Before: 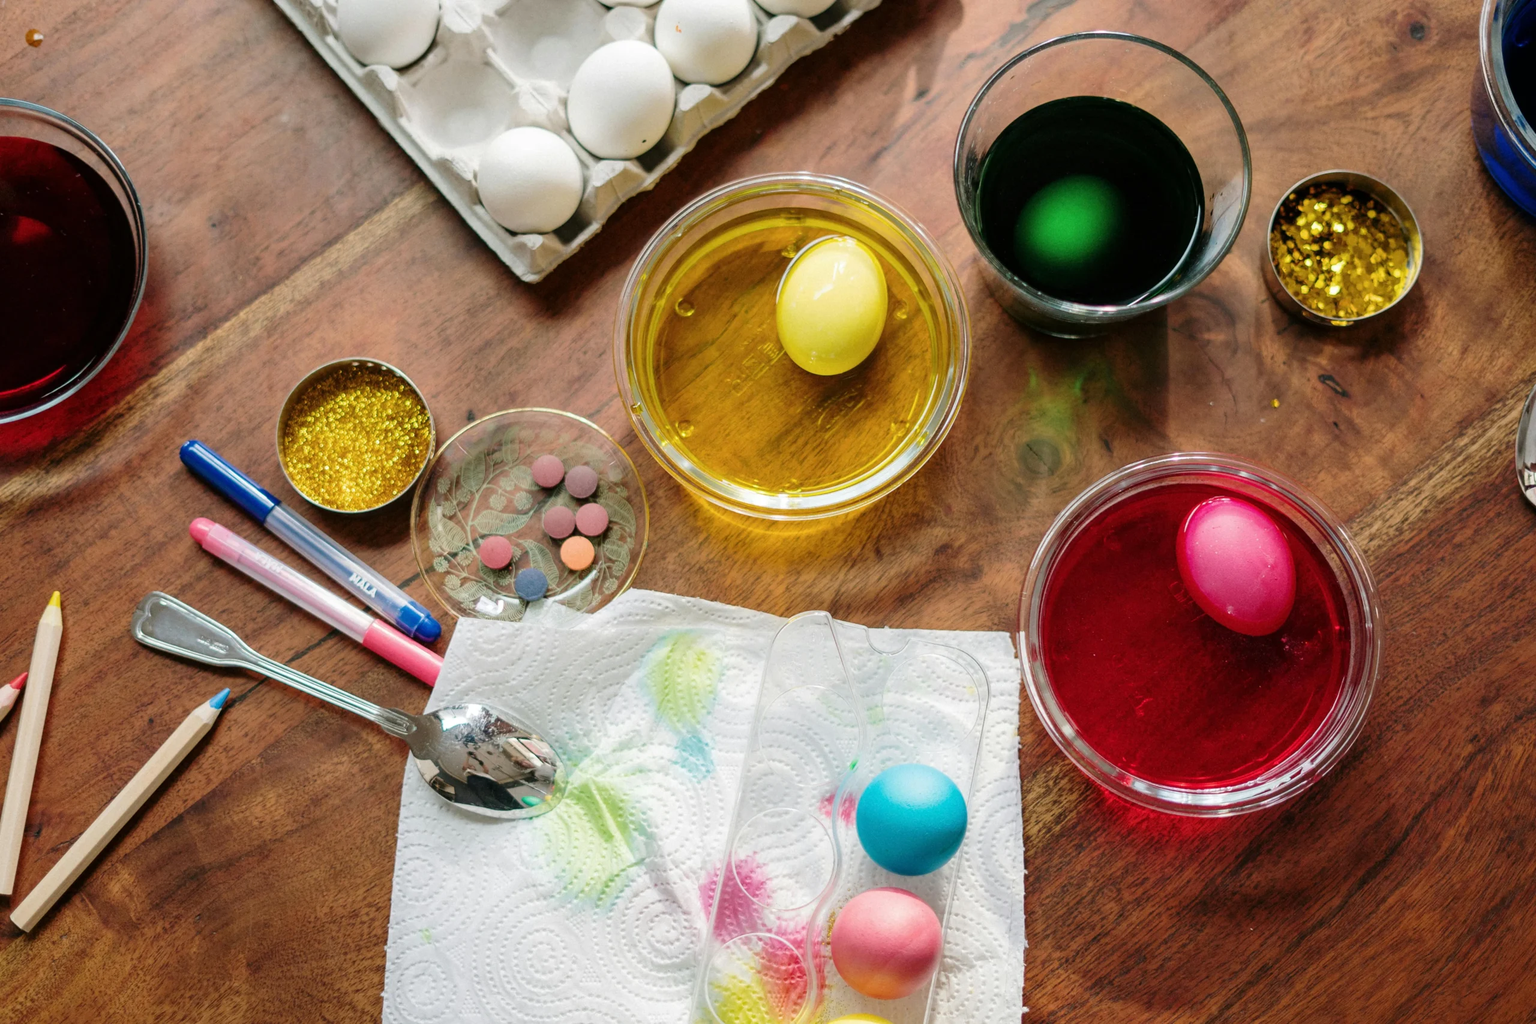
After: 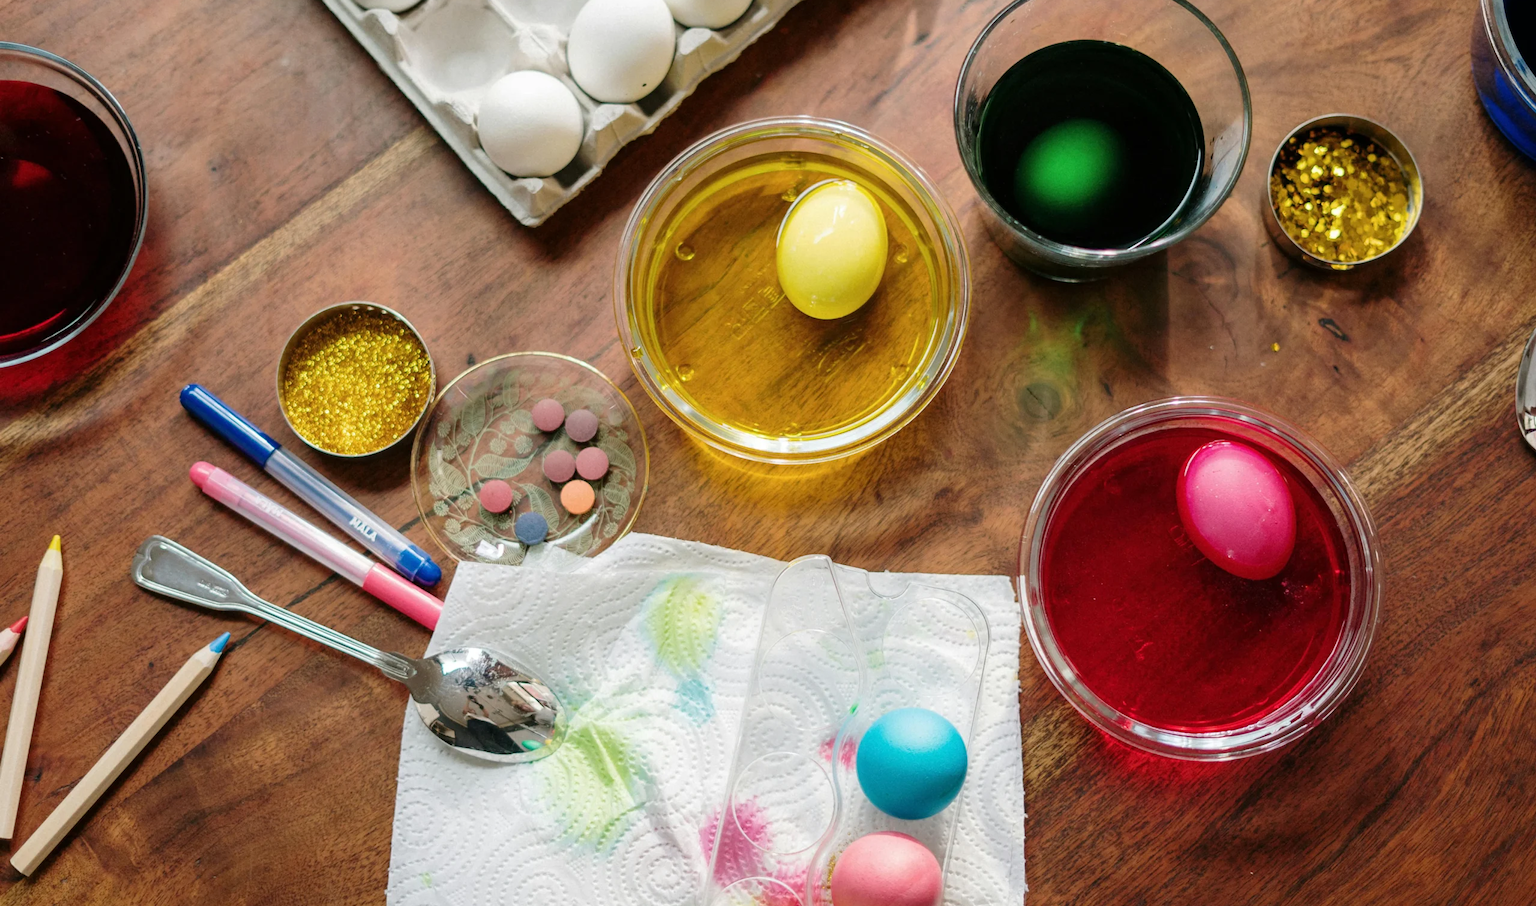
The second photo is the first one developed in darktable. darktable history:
crop and rotate: top 5.524%, bottom 5.934%
